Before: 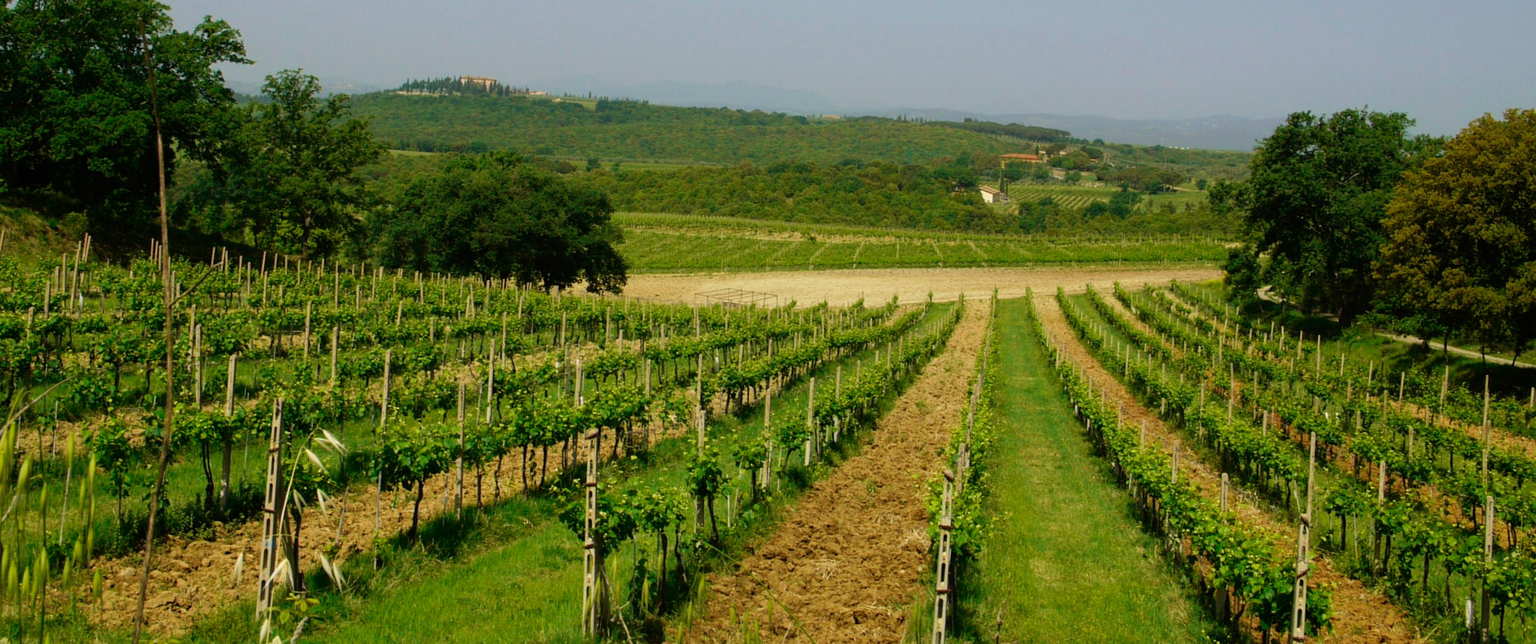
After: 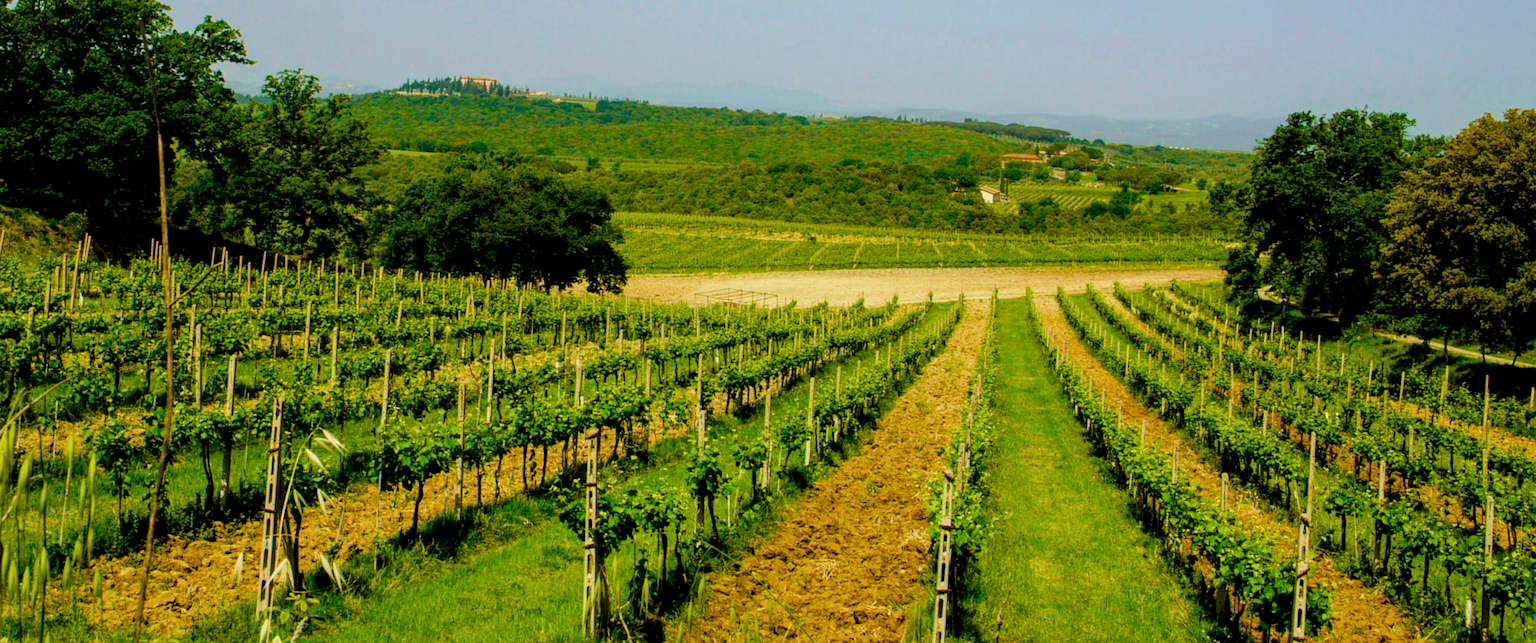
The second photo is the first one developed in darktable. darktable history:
local contrast: on, module defaults
color balance rgb: linear chroma grading › shadows -2.2%, linear chroma grading › highlights -15%, linear chroma grading › global chroma -10%, linear chroma grading › mid-tones -10%, perceptual saturation grading › global saturation 45%, perceptual saturation grading › highlights -50%, perceptual saturation grading › shadows 30%, perceptual brilliance grading › global brilliance 18%, global vibrance 45%
filmic rgb: black relative exposure -7.65 EV, white relative exposure 4.56 EV, hardness 3.61, color science v6 (2022)
tone equalizer: on, module defaults
